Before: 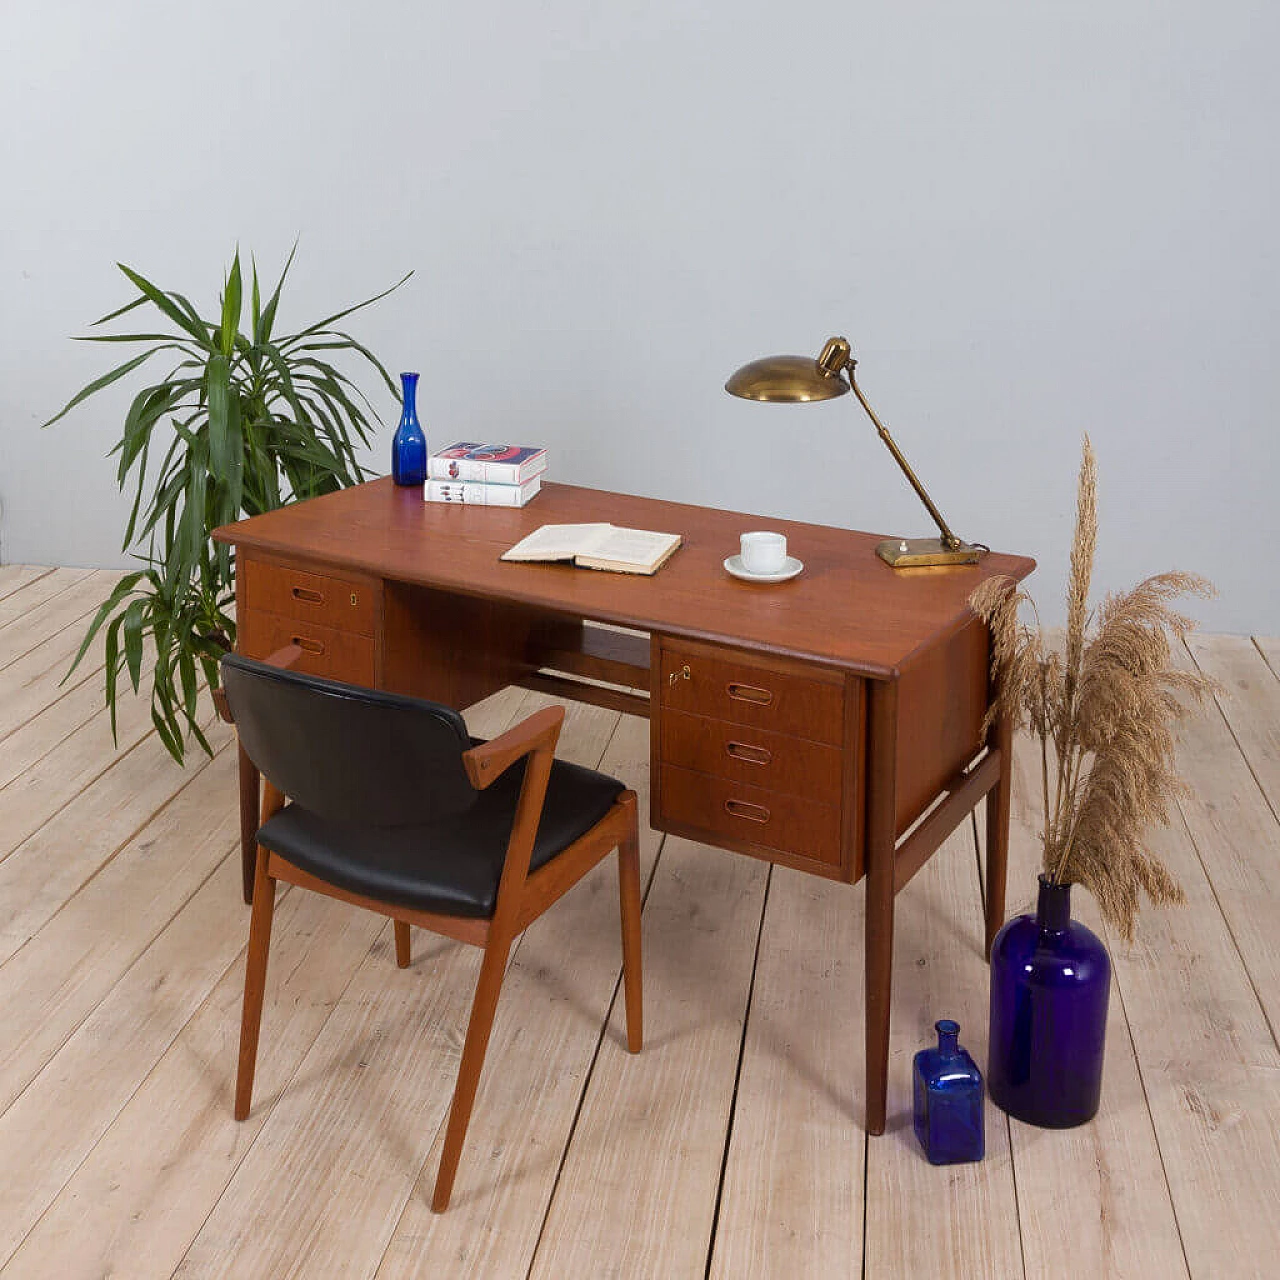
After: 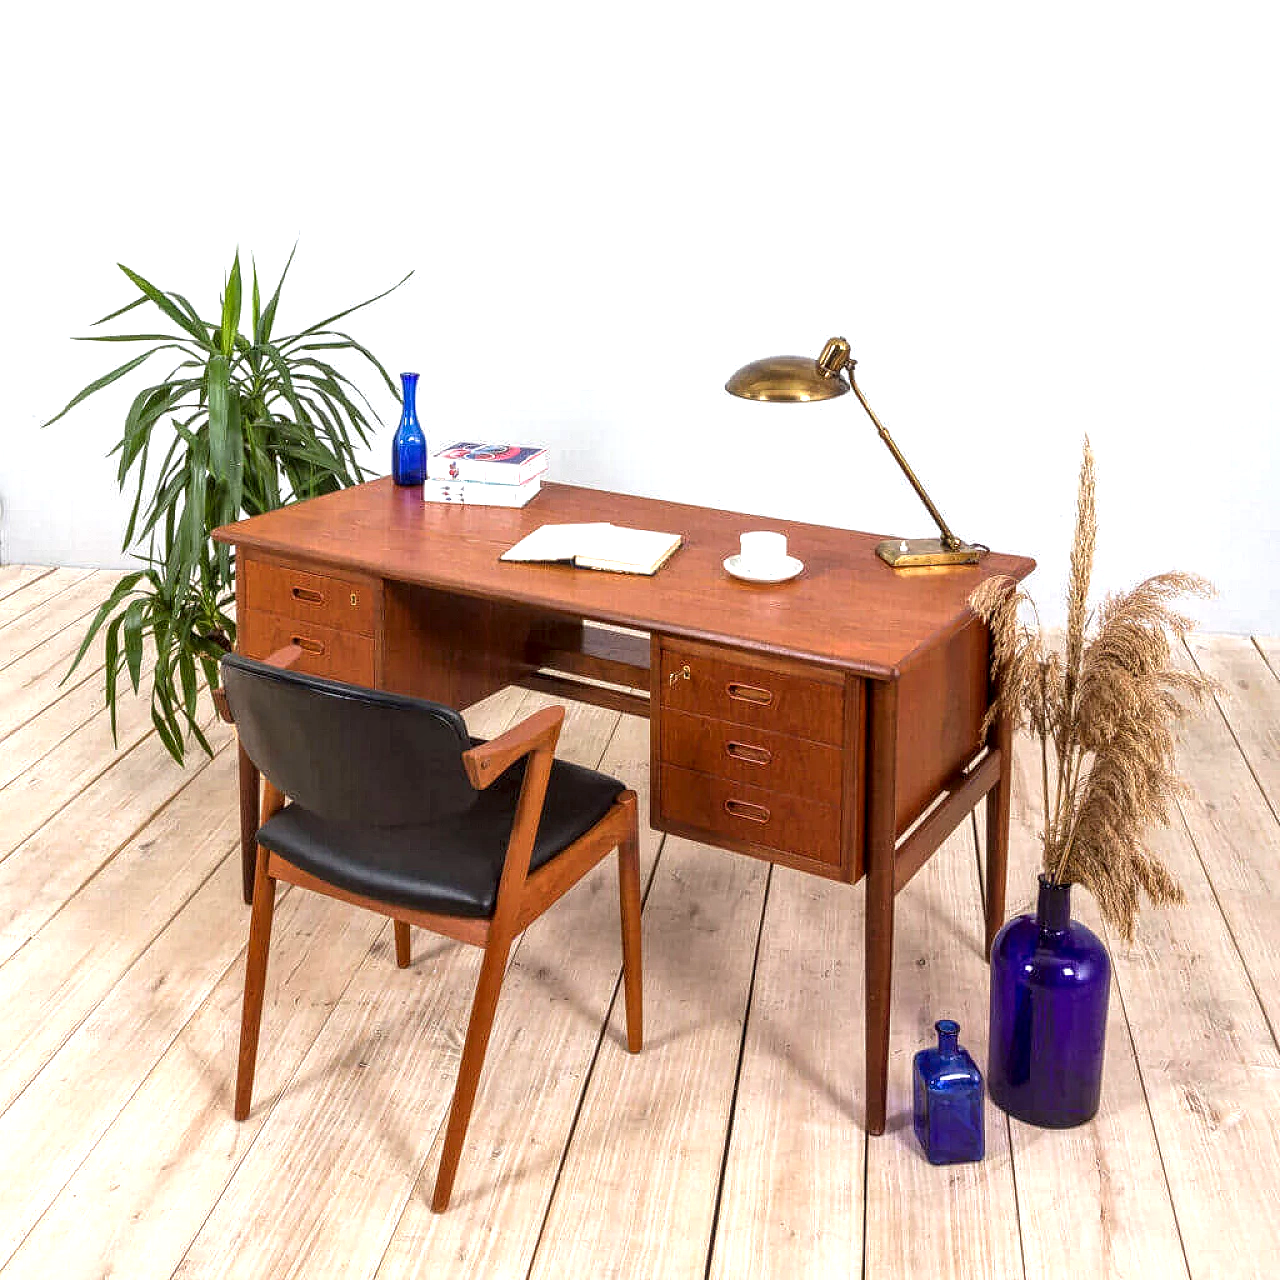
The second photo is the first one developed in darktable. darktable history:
local contrast: highlights 24%, detail 150%
exposure: black level correction 0, exposure 1.101 EV, compensate exposure bias true, compensate highlight preservation false
